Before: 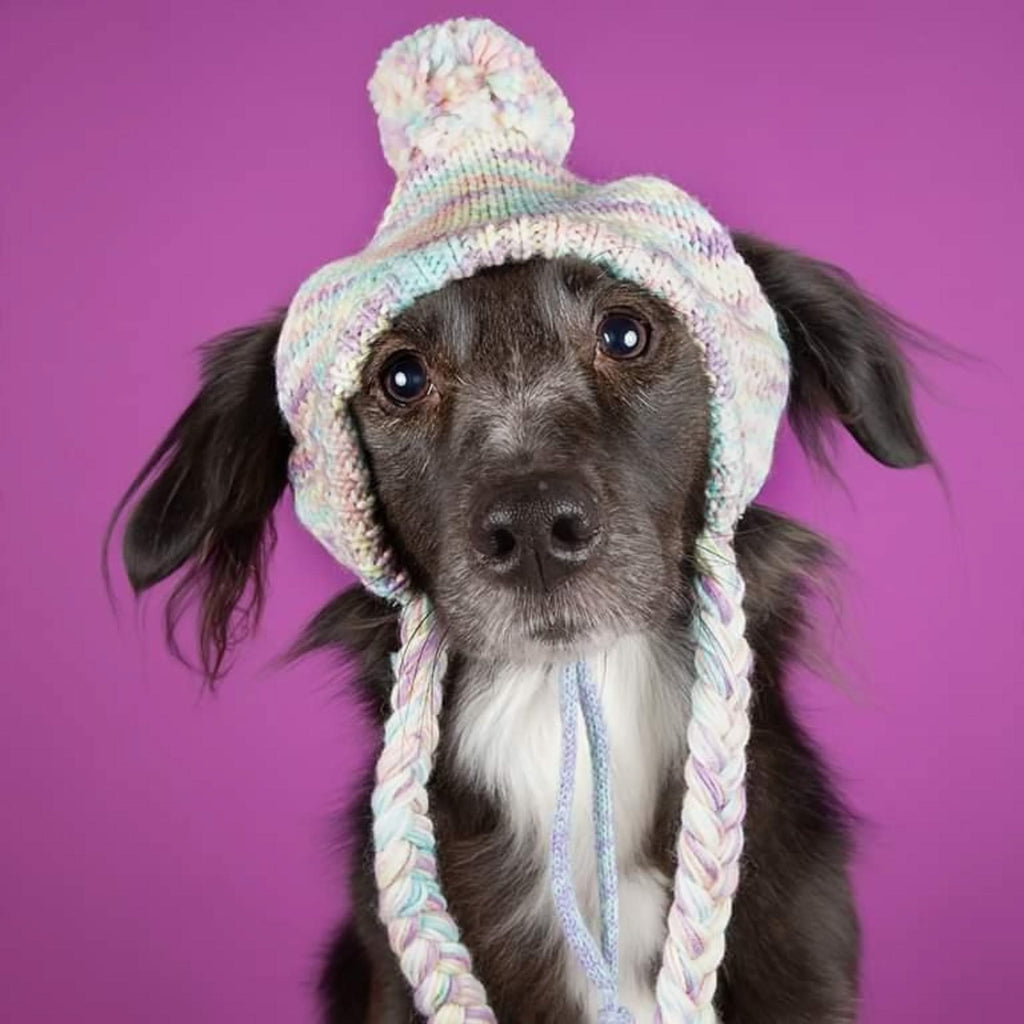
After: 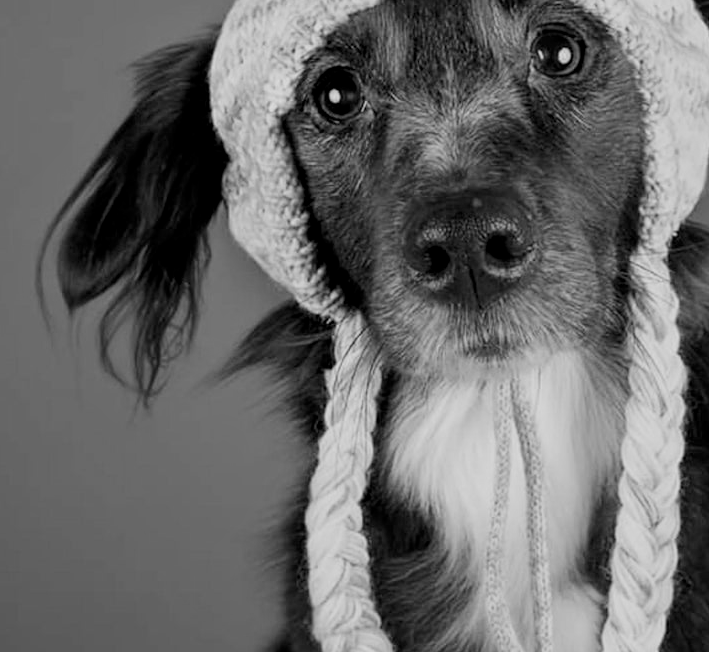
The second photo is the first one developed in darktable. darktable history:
crop: left 6.488%, top 27.668%, right 24.183%, bottom 8.656%
local contrast: highlights 100%, shadows 100%, detail 120%, midtone range 0.2
filmic rgb: hardness 4.17
monochrome: a -6.99, b 35.61, size 1.4
